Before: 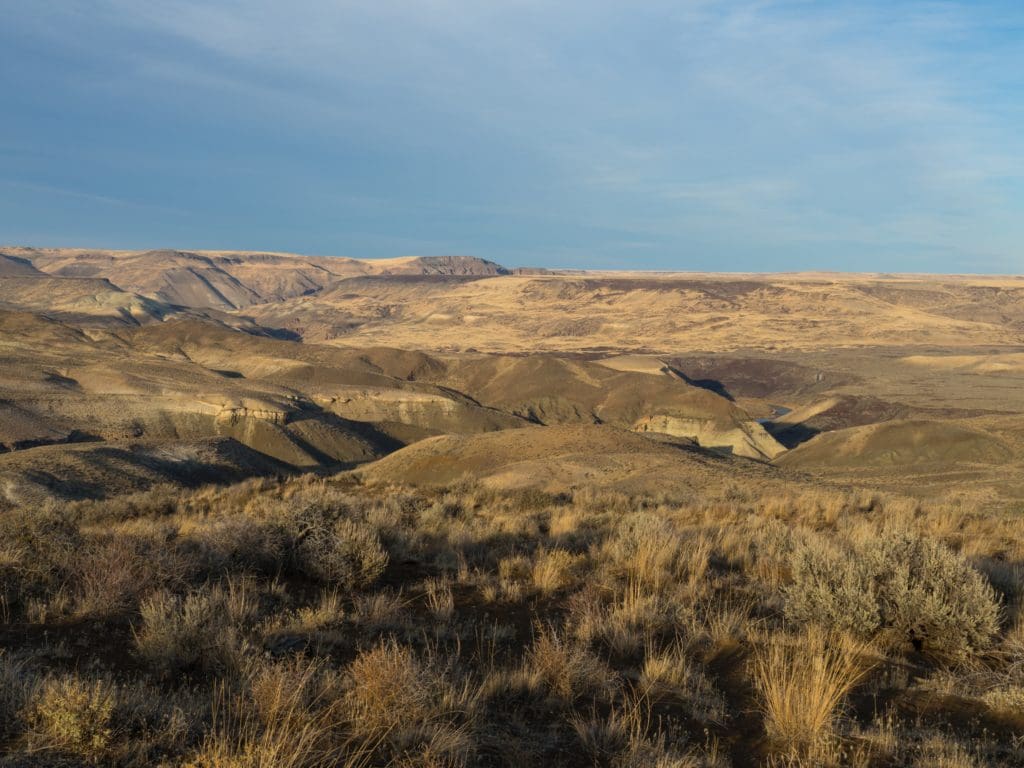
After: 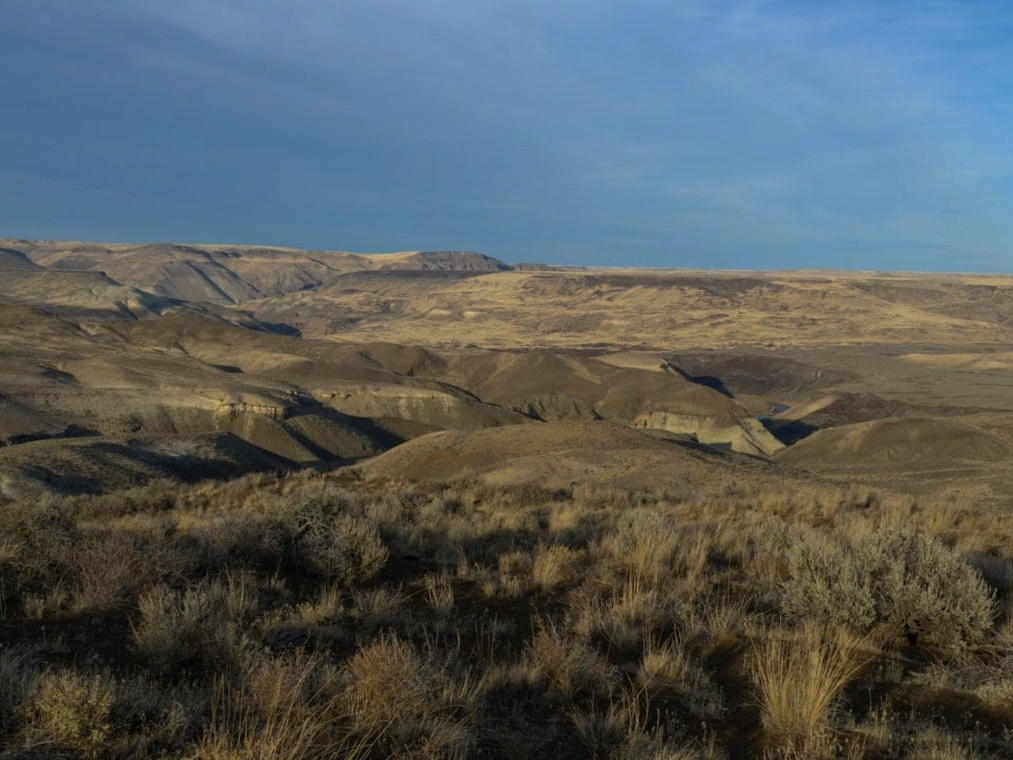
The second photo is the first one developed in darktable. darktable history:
rotate and perspective: rotation 0.174°, lens shift (vertical) 0.013, lens shift (horizontal) 0.019, shear 0.001, automatic cropping original format, crop left 0.007, crop right 0.991, crop top 0.016, crop bottom 0.997
base curve: curves: ch0 [(0, 0) (0.595, 0.418) (1, 1)], preserve colors none
white balance: red 0.925, blue 1.046
